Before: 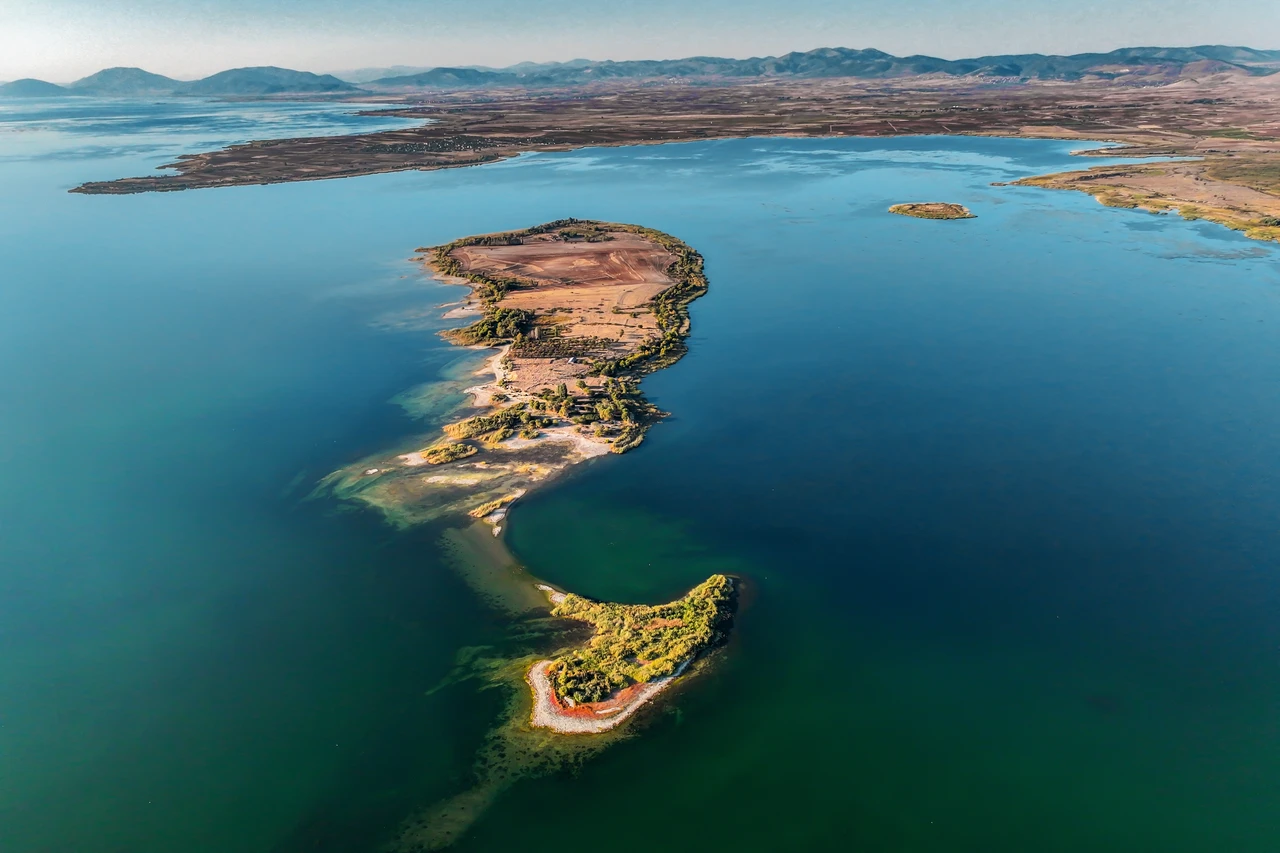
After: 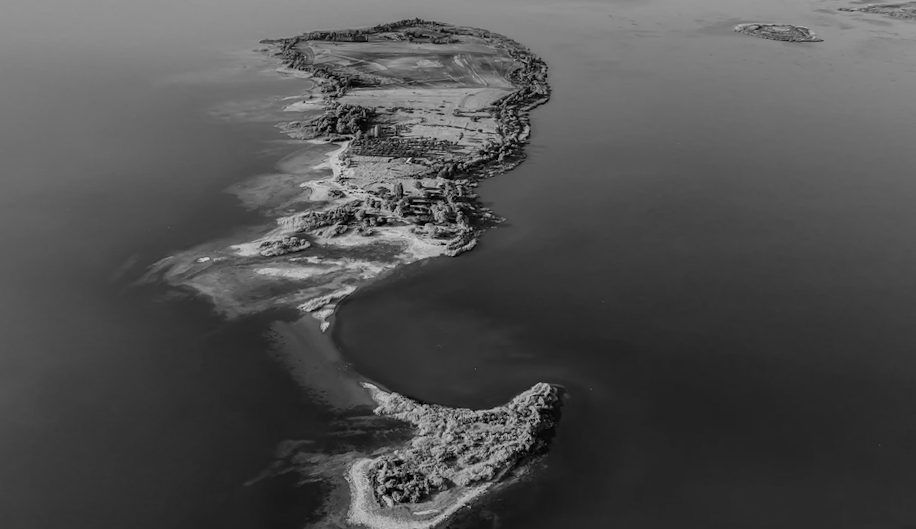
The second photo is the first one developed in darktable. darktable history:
exposure: exposure -0.293 EV, compensate highlight preservation false
crop and rotate: angle -3.37°, left 9.79%, top 20.73%, right 12.42%, bottom 11.82%
monochrome: a 14.95, b -89.96
